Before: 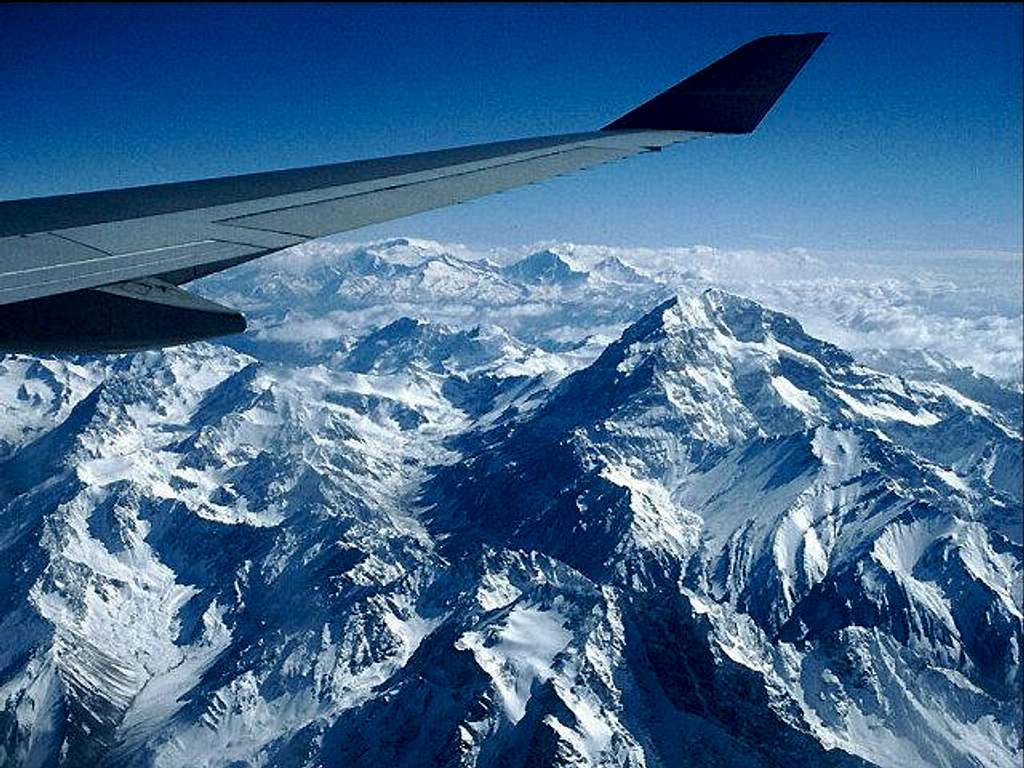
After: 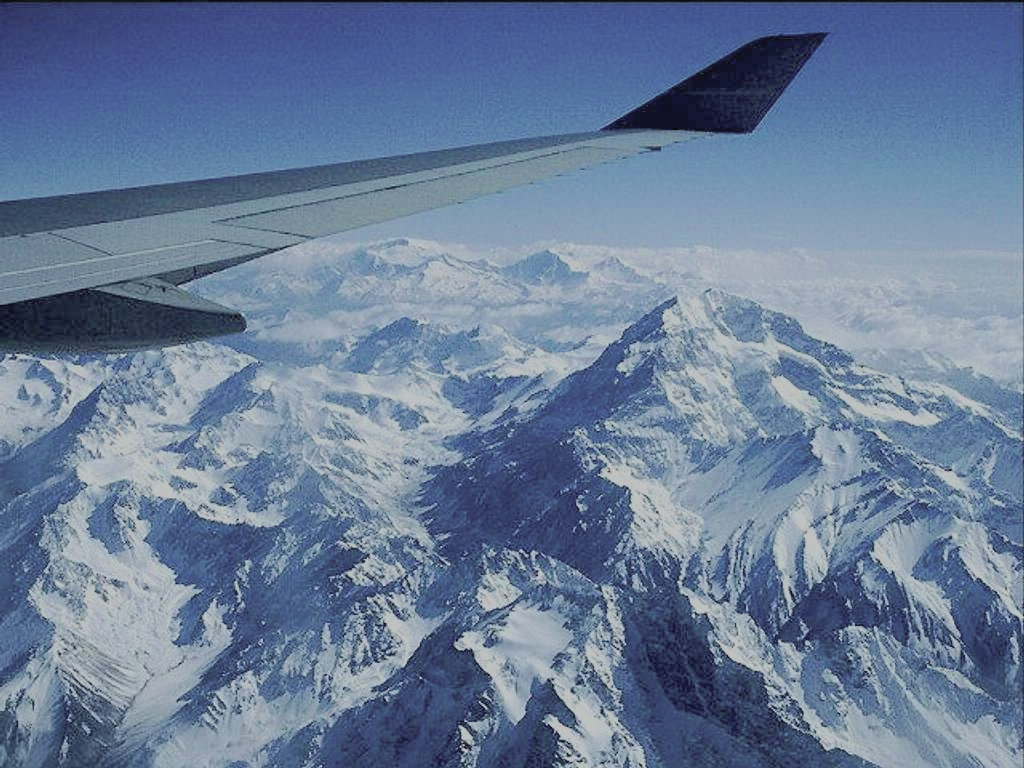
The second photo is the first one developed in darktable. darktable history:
contrast brightness saturation: contrast 0.137, brightness 0.209
filmic rgb: black relative exposure -13.98 EV, white relative exposure 7.98 EV, hardness 3.73, latitude 50.13%, contrast 0.503
